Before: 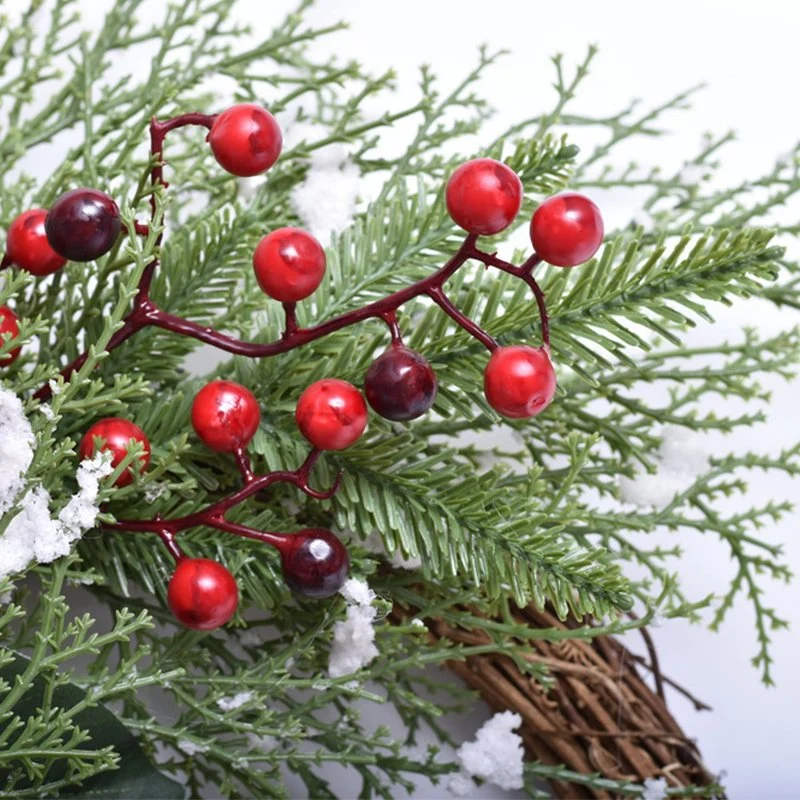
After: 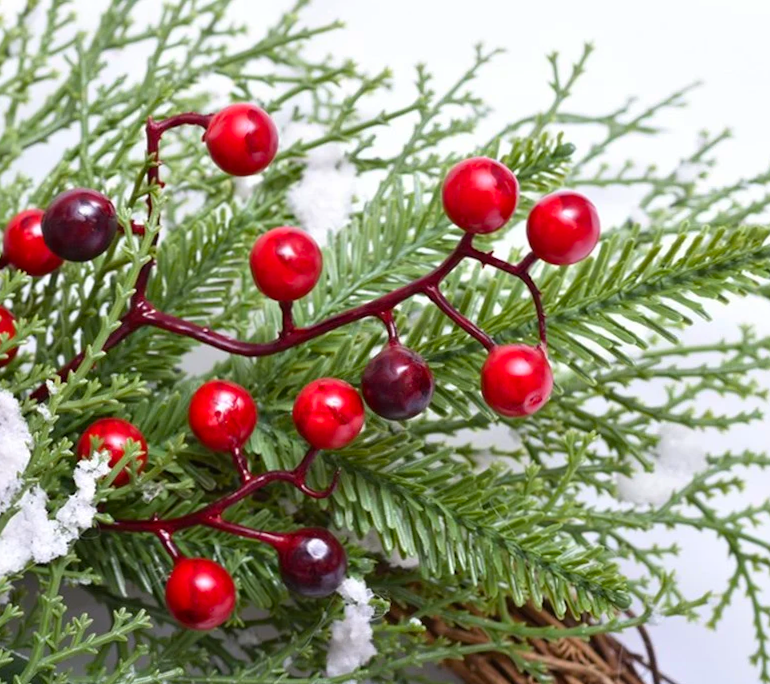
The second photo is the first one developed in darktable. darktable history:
crop and rotate: angle 0.2°, left 0.275%, right 3.127%, bottom 14.18%
color balance rgb: perceptual saturation grading › global saturation 20%, global vibrance 20%
